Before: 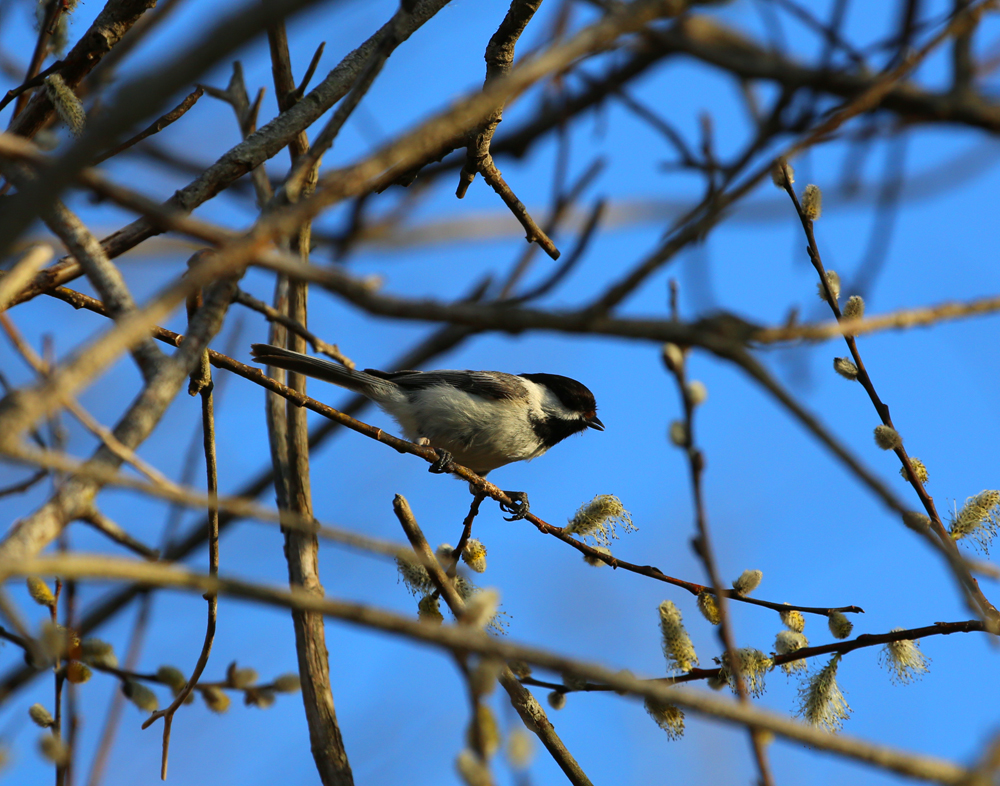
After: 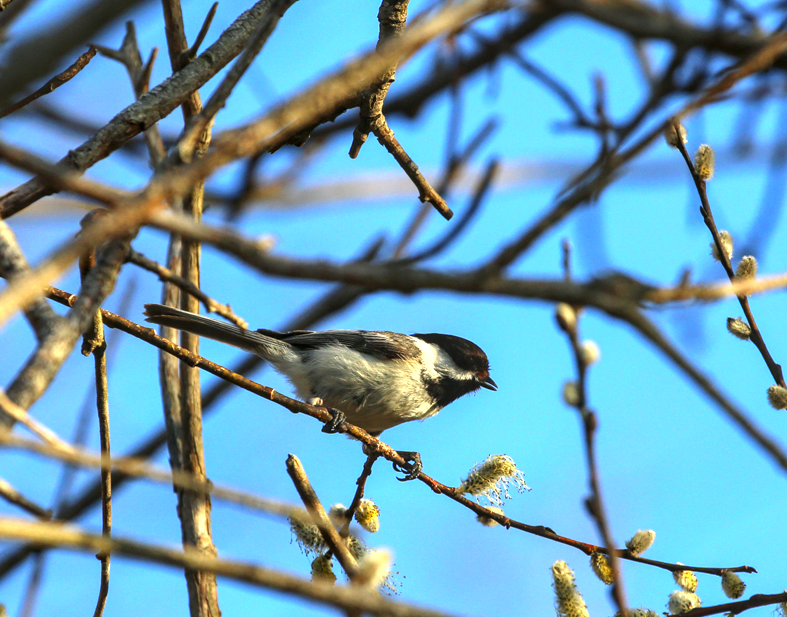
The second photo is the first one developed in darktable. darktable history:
exposure: black level correction 0, exposure 1.099 EV, compensate highlight preservation false
local contrast: on, module defaults
crop and rotate: left 10.741%, top 5.126%, right 10.476%, bottom 16.272%
